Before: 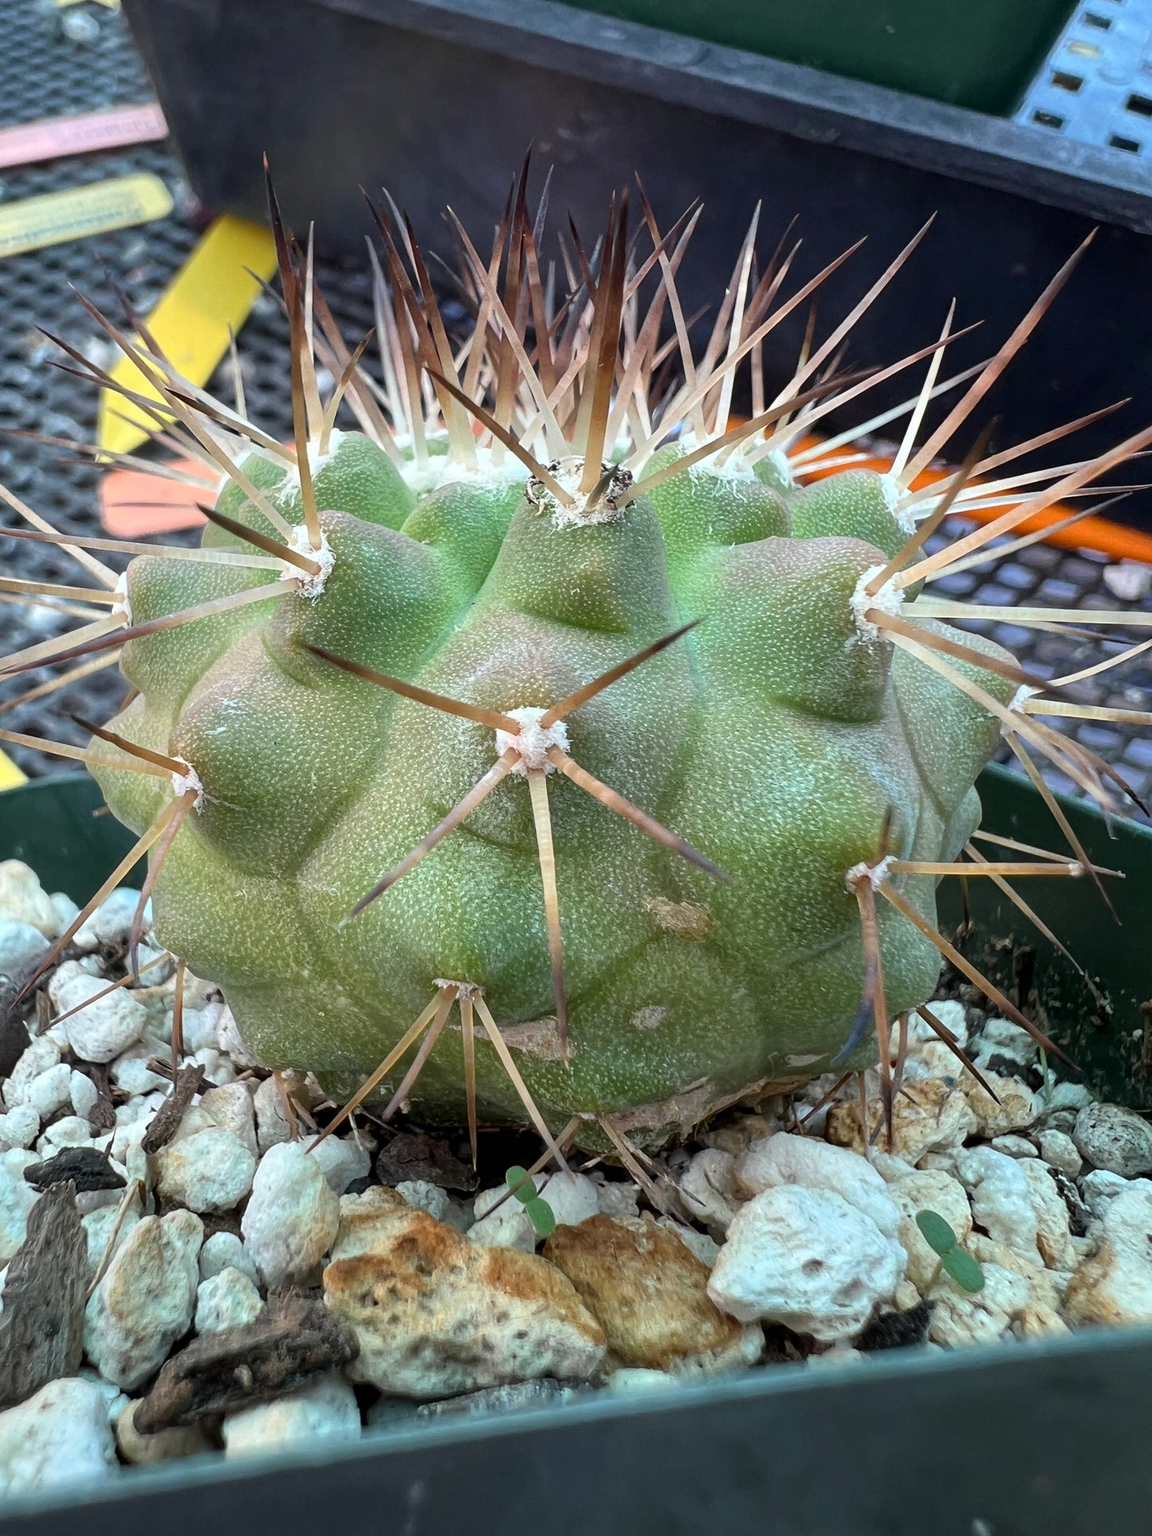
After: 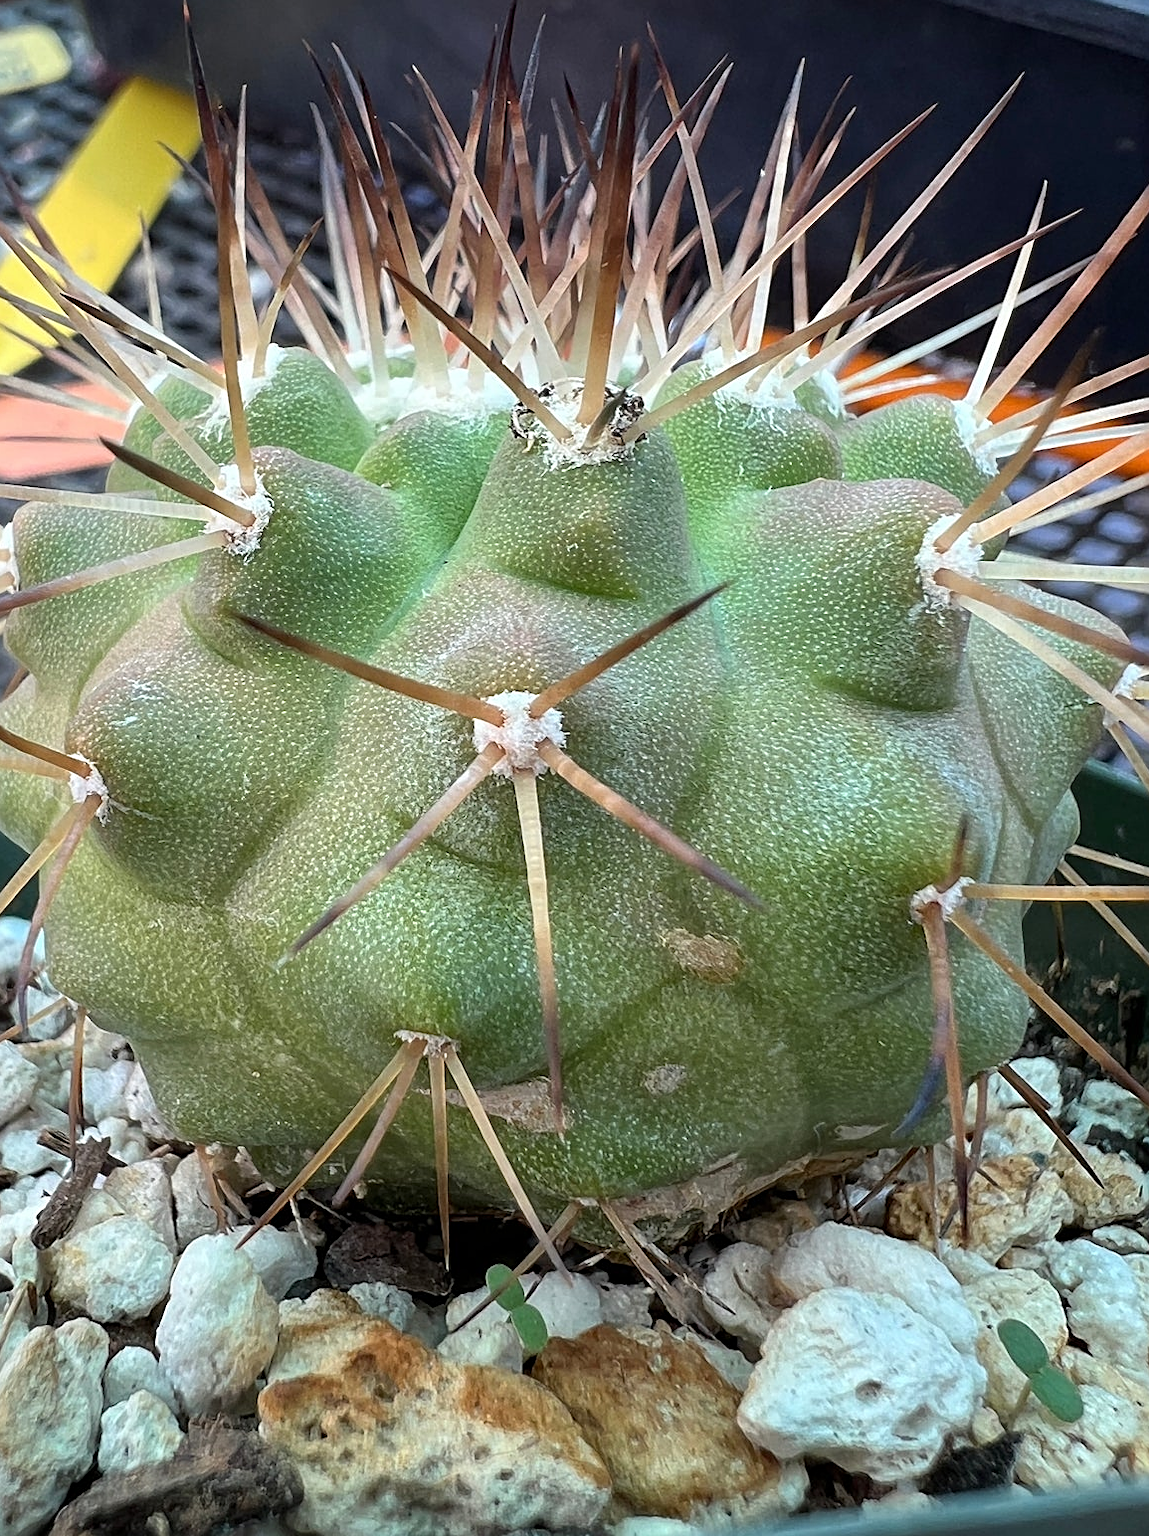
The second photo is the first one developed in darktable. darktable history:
sharpen: on, module defaults
crop and rotate: left 10.169%, top 10%, right 9.861%, bottom 9.863%
